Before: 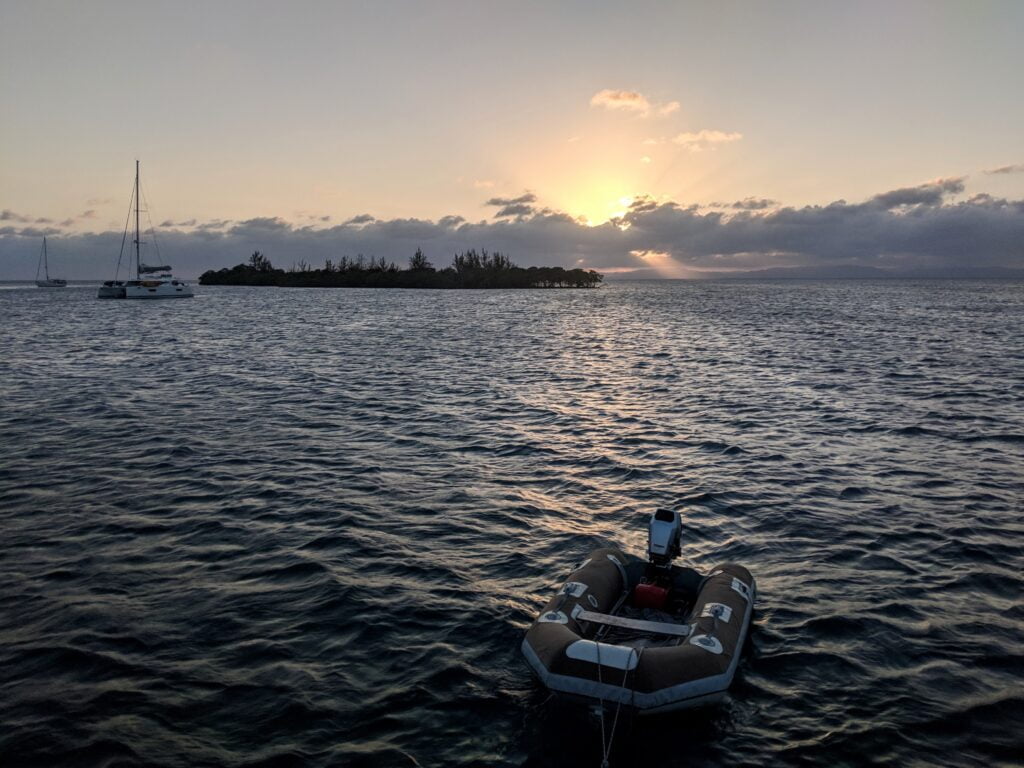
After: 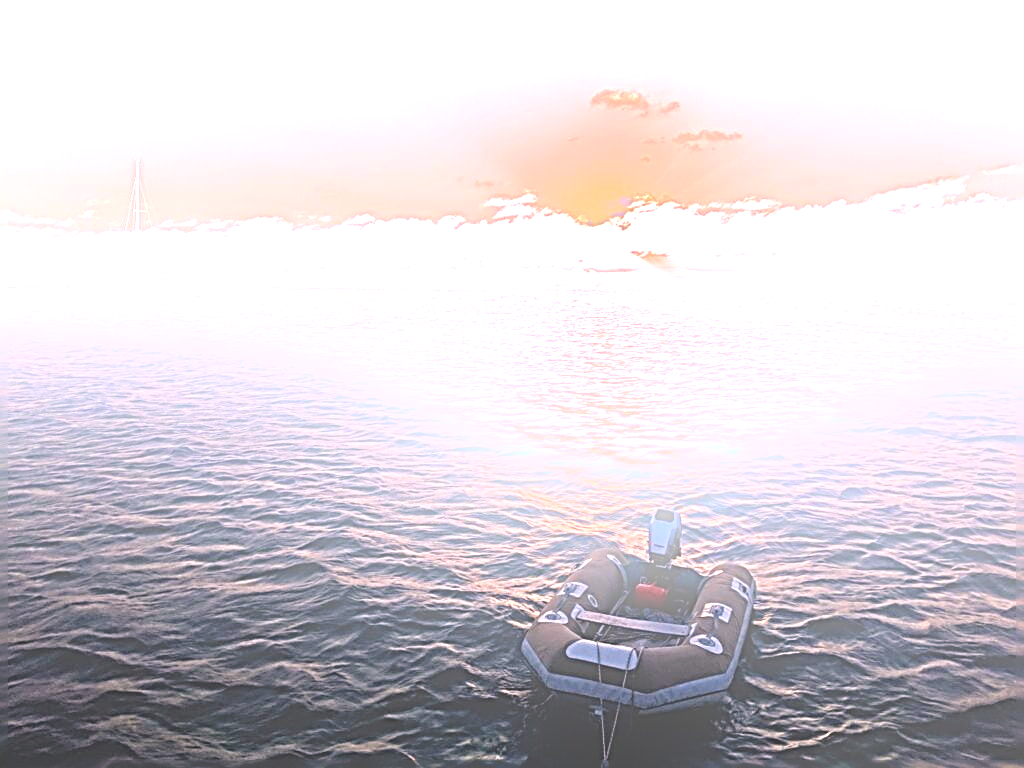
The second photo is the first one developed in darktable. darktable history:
exposure: exposure 0.6 EV, compensate highlight preservation false
sharpen: radius 3.158, amount 1.731
white balance: red 1.188, blue 1.11
bloom: size 25%, threshold 5%, strength 90%
